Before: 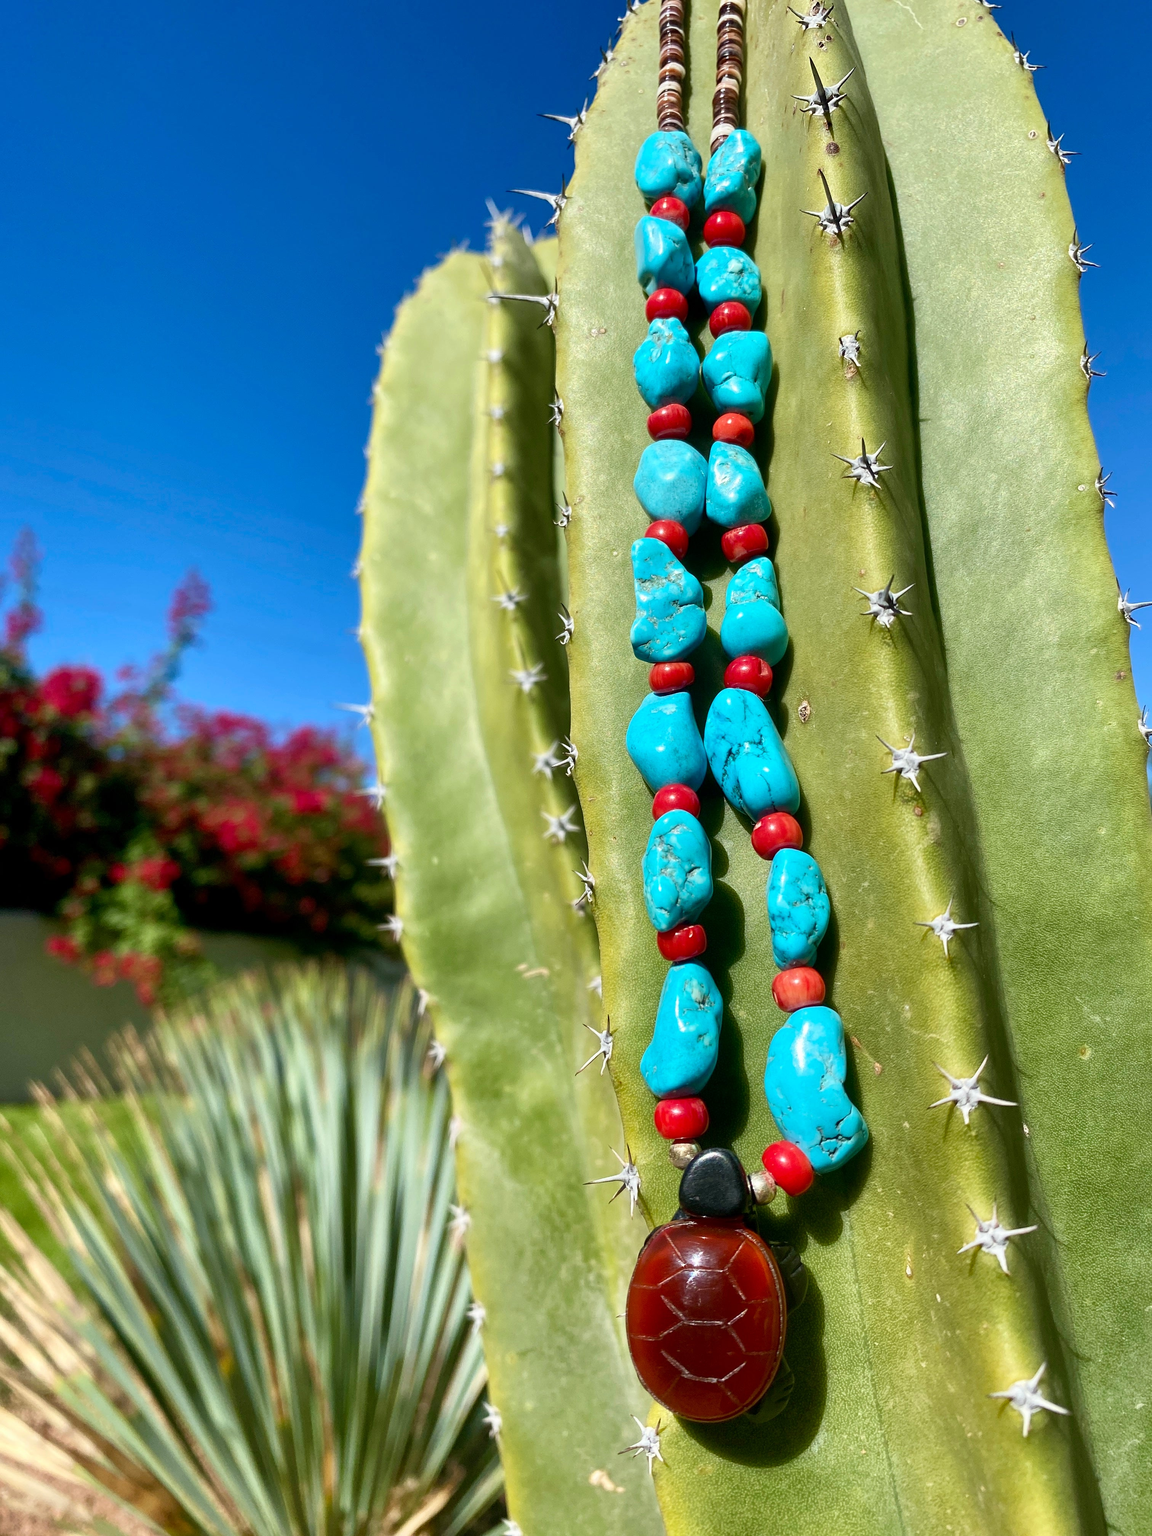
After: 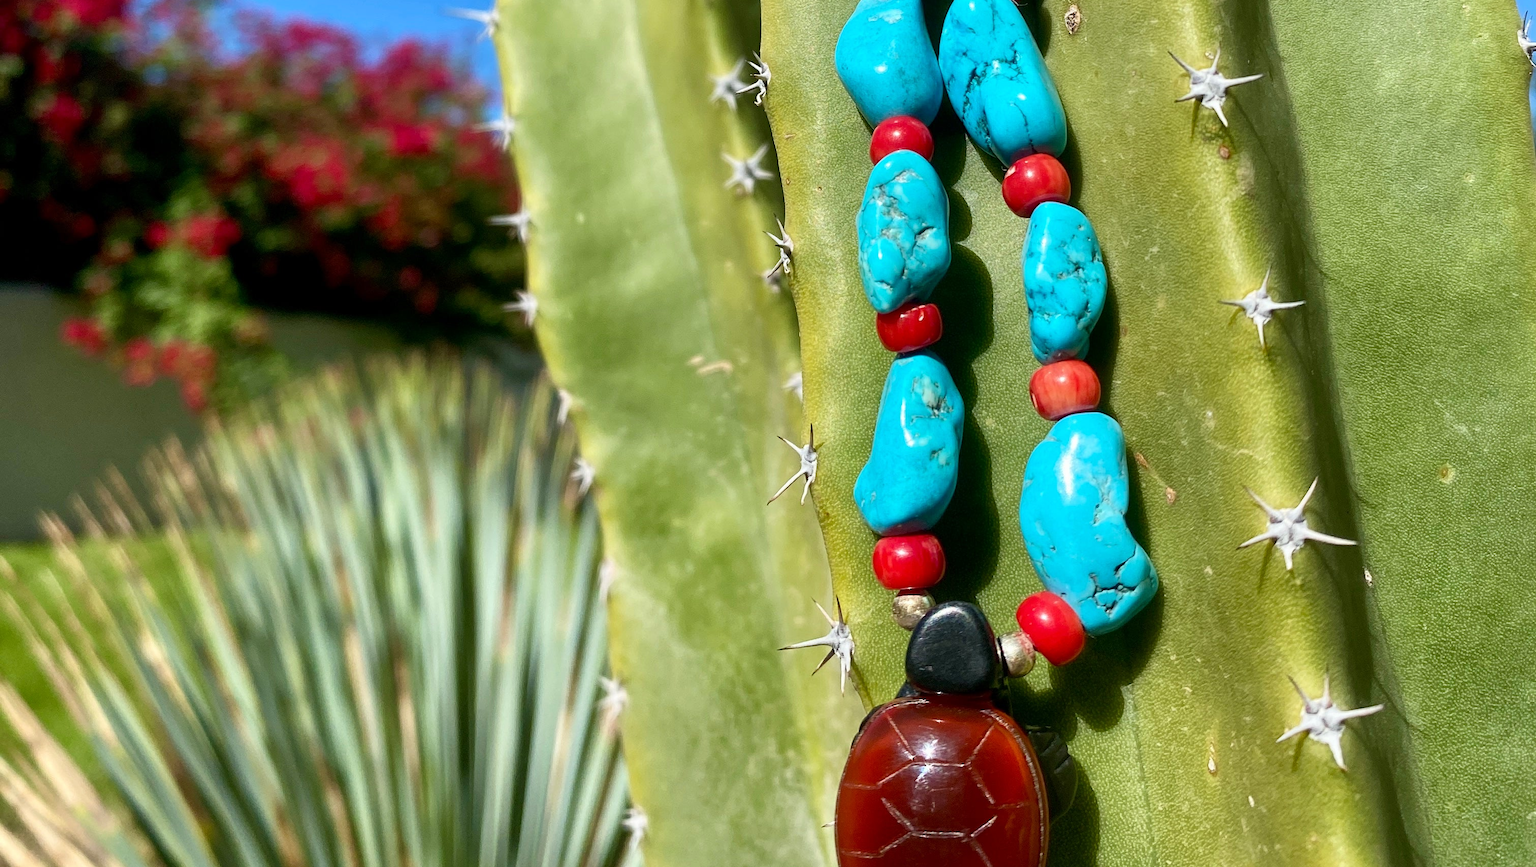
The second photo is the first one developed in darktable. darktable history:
crop: top 45.391%, bottom 12.234%
